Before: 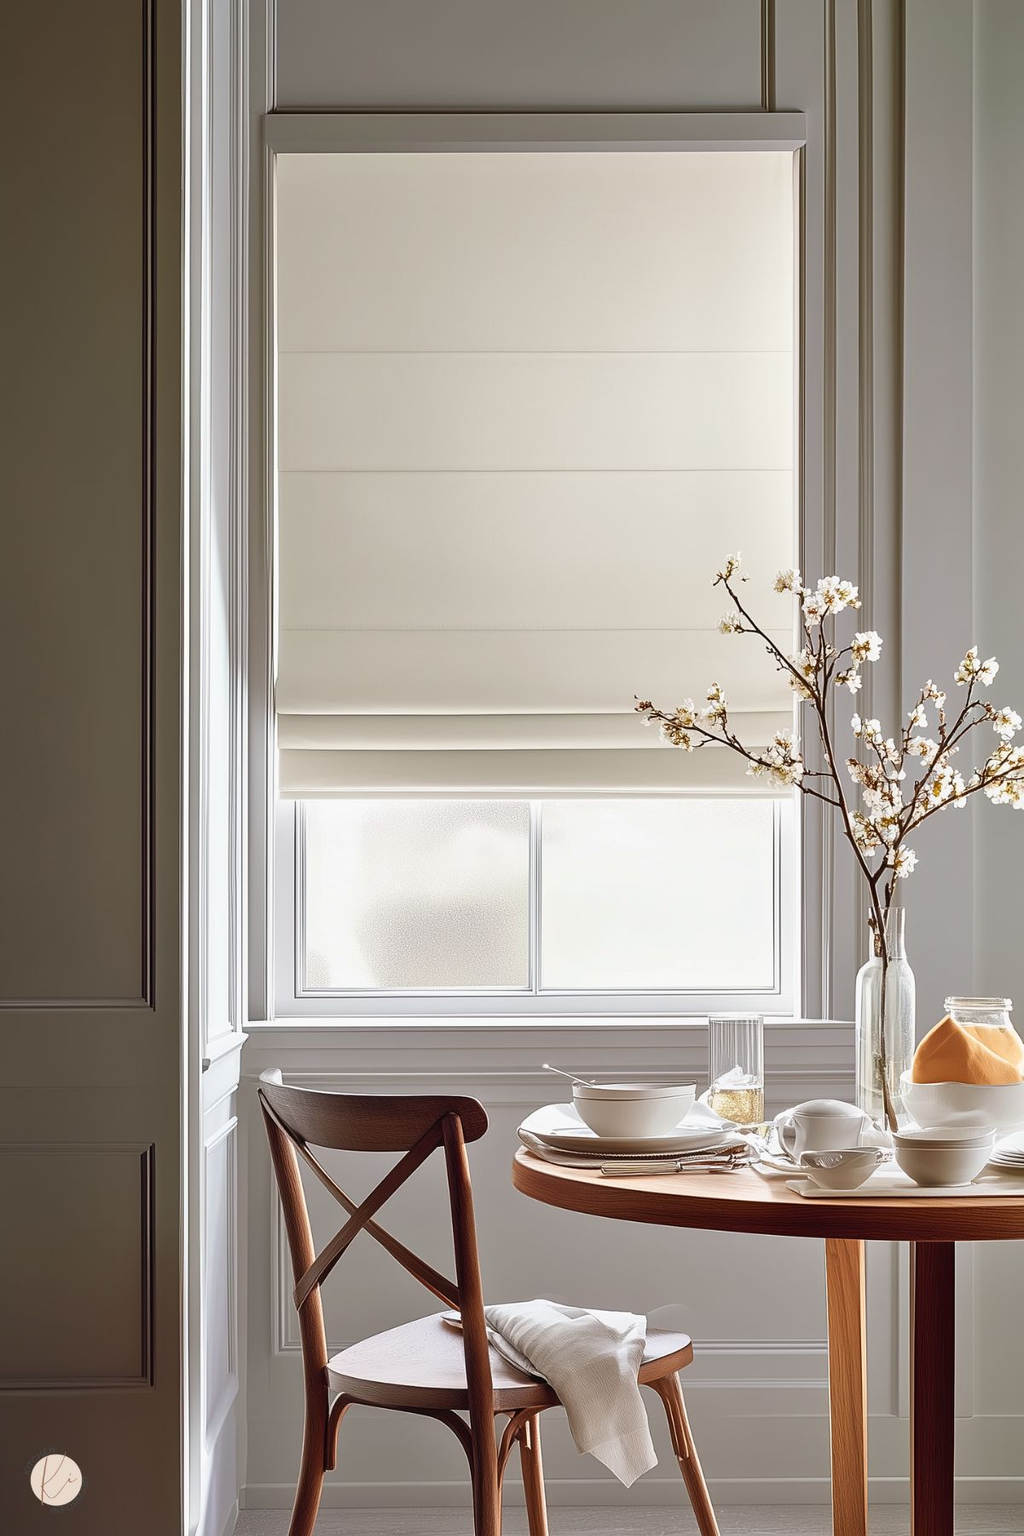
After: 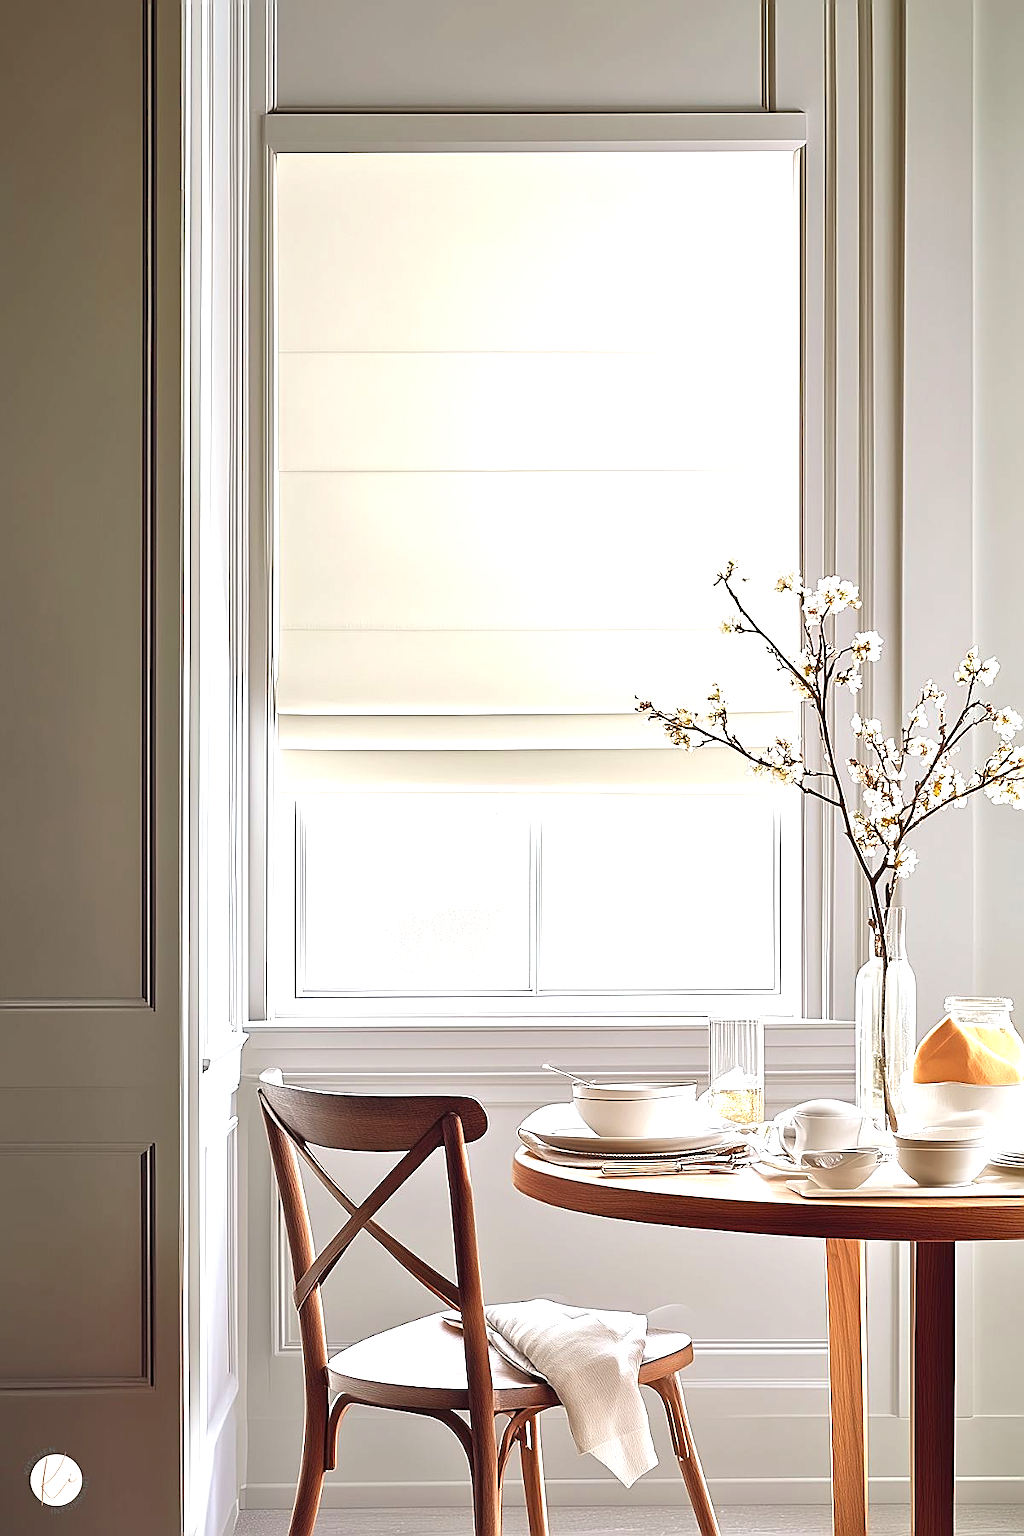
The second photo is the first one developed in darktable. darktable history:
exposure: black level correction 0, exposure 0.954 EV, compensate highlight preservation false
sharpen: on, module defaults
